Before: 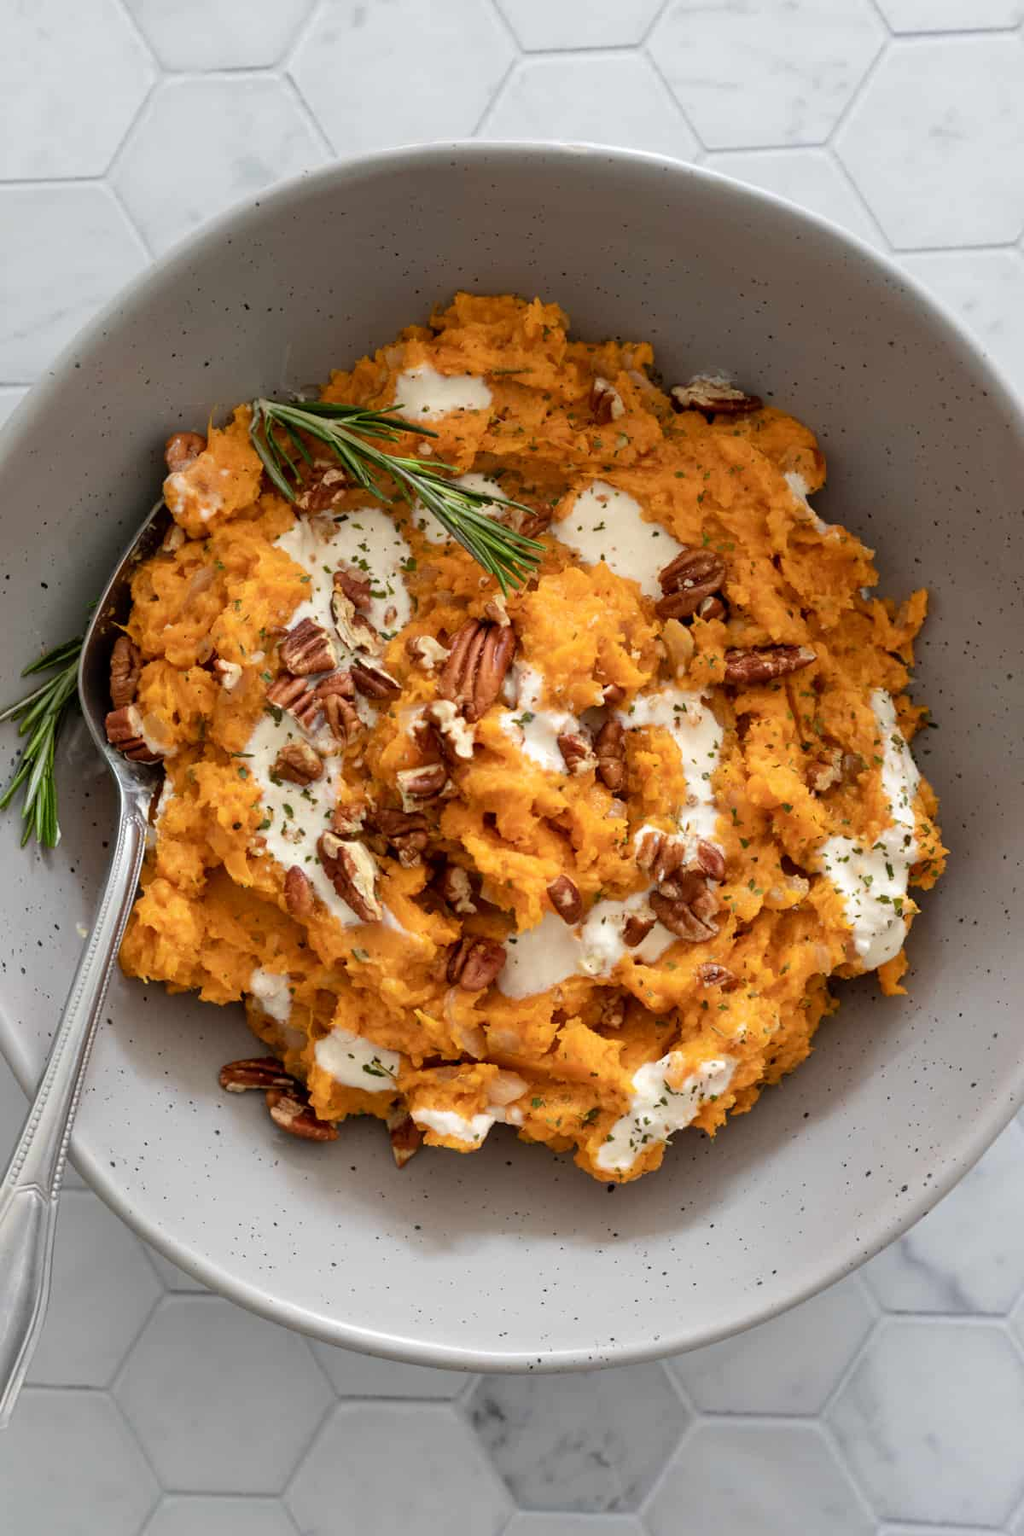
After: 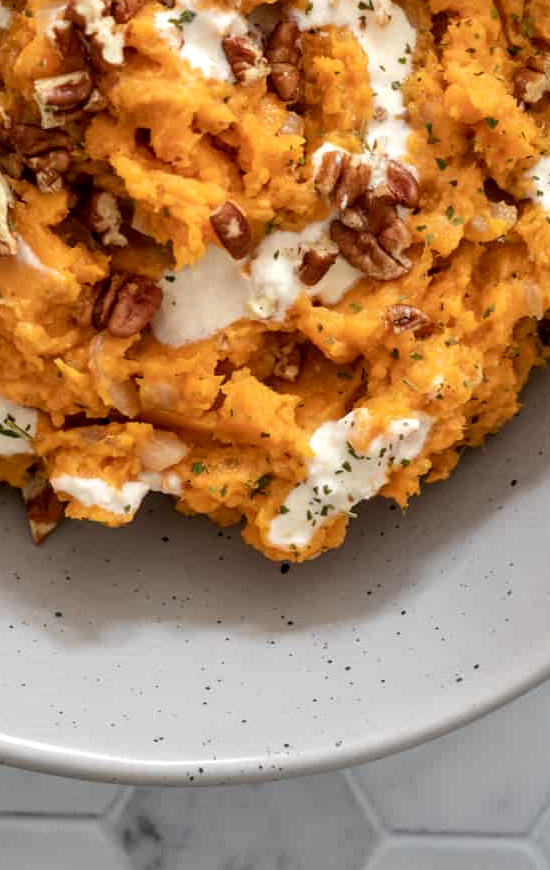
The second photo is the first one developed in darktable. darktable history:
crop: left 35.976%, top 45.819%, right 18.162%, bottom 5.807%
local contrast: on, module defaults
